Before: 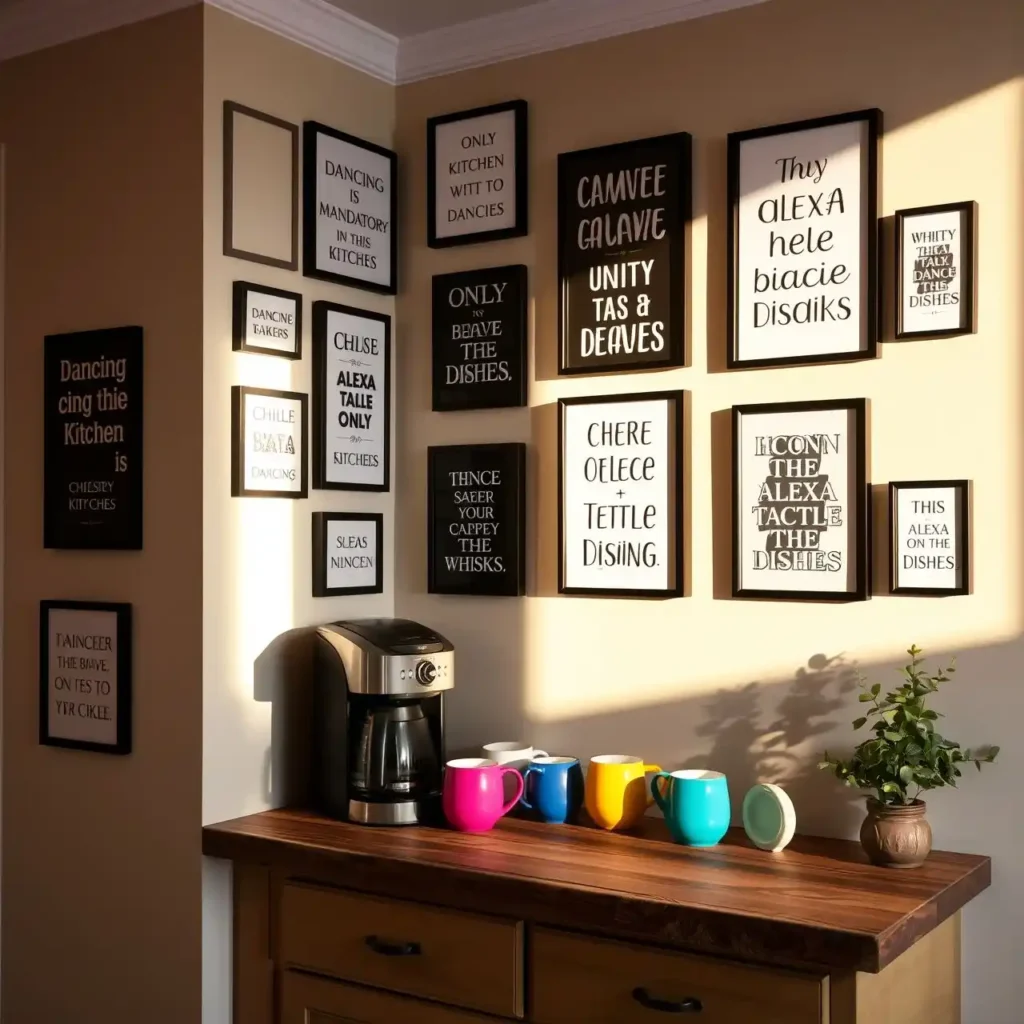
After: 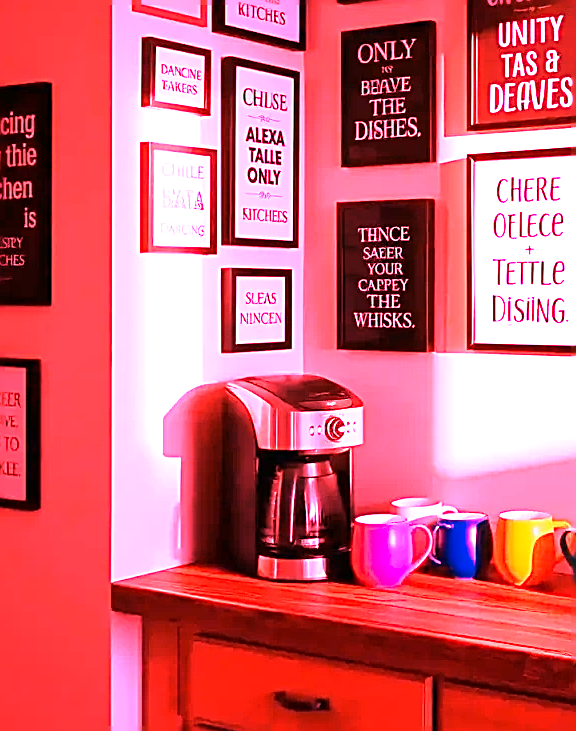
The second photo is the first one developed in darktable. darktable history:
crop: left 8.966%, top 23.852%, right 34.699%, bottom 4.703%
color zones: curves: ch0 [(0, 0.497) (0.143, 0.5) (0.286, 0.5) (0.429, 0.483) (0.571, 0.116) (0.714, -0.006) (0.857, 0.28) (1, 0.497)]
white balance: red 4.26, blue 1.802
sharpen: on, module defaults
